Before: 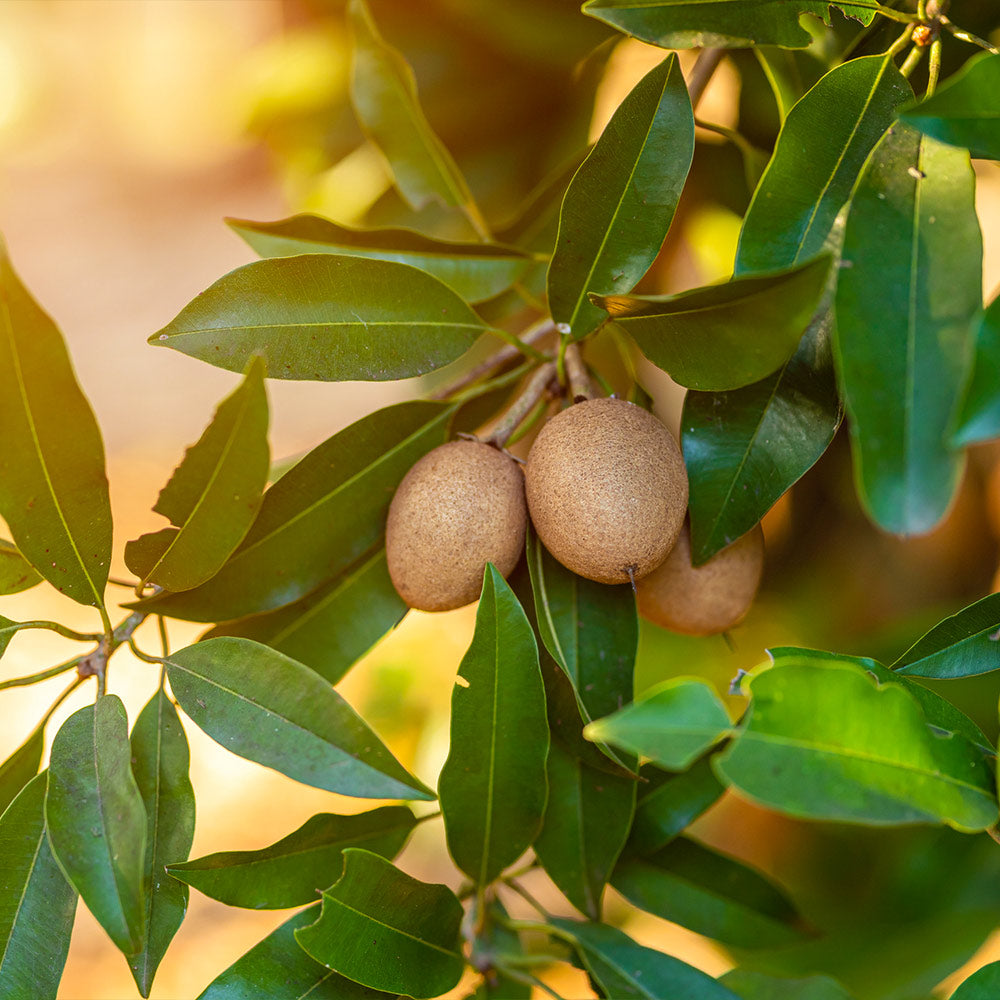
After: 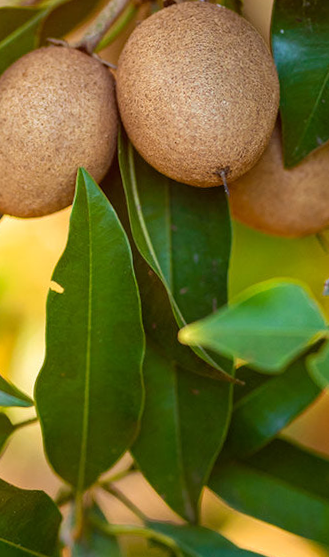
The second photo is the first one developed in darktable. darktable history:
rotate and perspective: rotation -1°, crop left 0.011, crop right 0.989, crop top 0.025, crop bottom 0.975
crop: left 40.878%, top 39.176%, right 25.993%, bottom 3.081%
